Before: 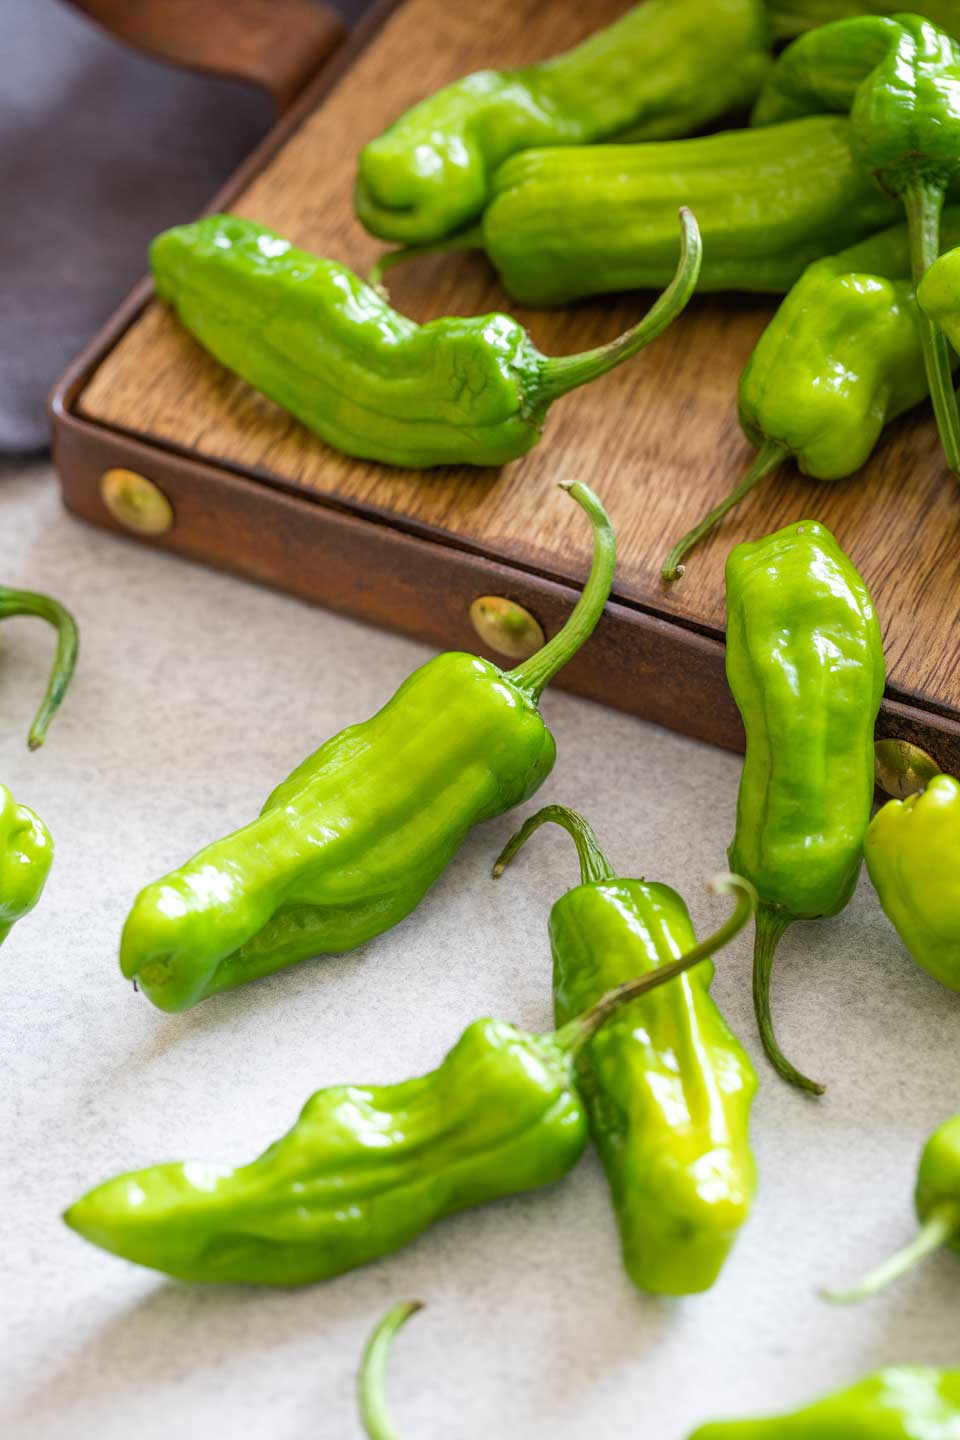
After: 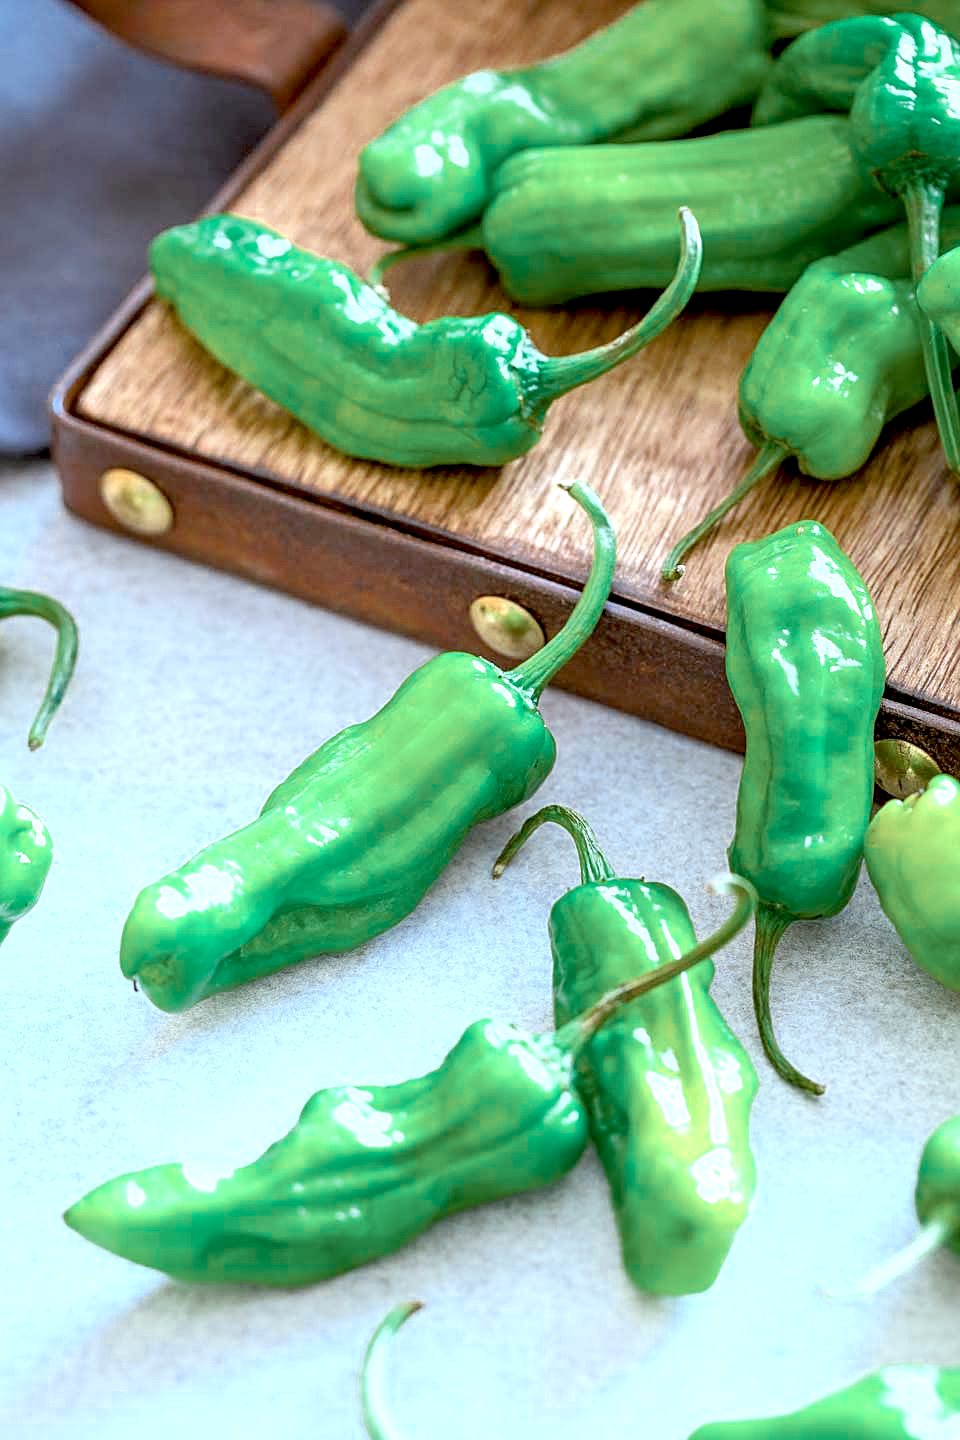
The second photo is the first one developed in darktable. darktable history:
sharpen: on, module defaults
color correction: highlights a* -9.28, highlights b* -23.92
exposure: black level correction 0.01, exposure 1 EV, compensate highlight preservation false
color zones: curves: ch0 [(0, 0.5) (0.125, 0.4) (0.25, 0.5) (0.375, 0.4) (0.5, 0.4) (0.625, 0.35) (0.75, 0.35) (0.875, 0.5)]; ch1 [(0, 0.35) (0.125, 0.45) (0.25, 0.35) (0.375, 0.35) (0.5, 0.35) (0.625, 0.35) (0.75, 0.45) (0.875, 0.35)]; ch2 [(0, 0.6) (0.125, 0.5) (0.25, 0.5) (0.375, 0.6) (0.5, 0.6) (0.625, 0.5) (0.75, 0.5) (0.875, 0.5)]
